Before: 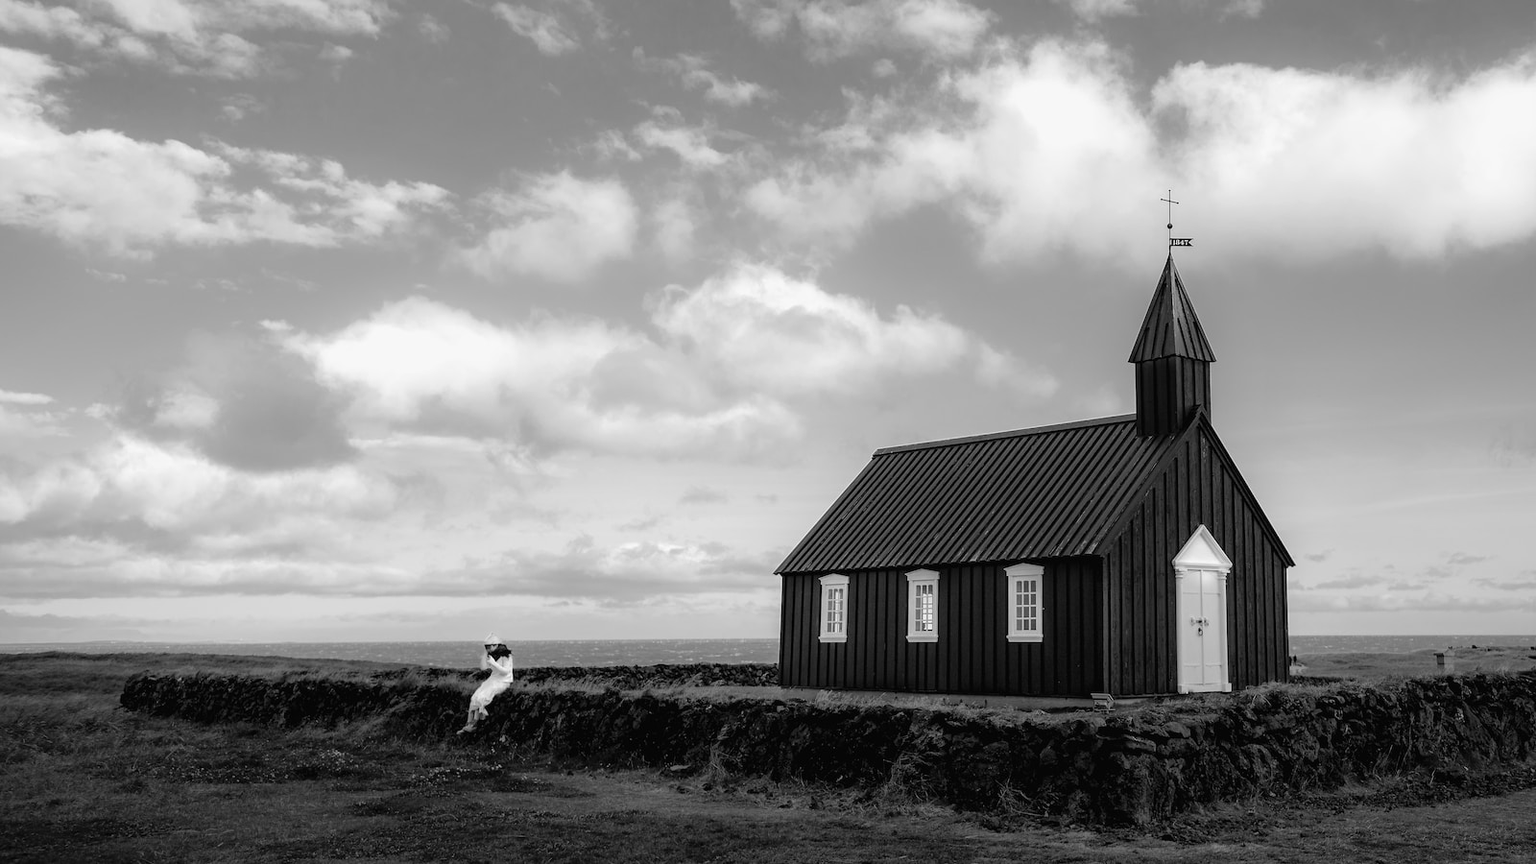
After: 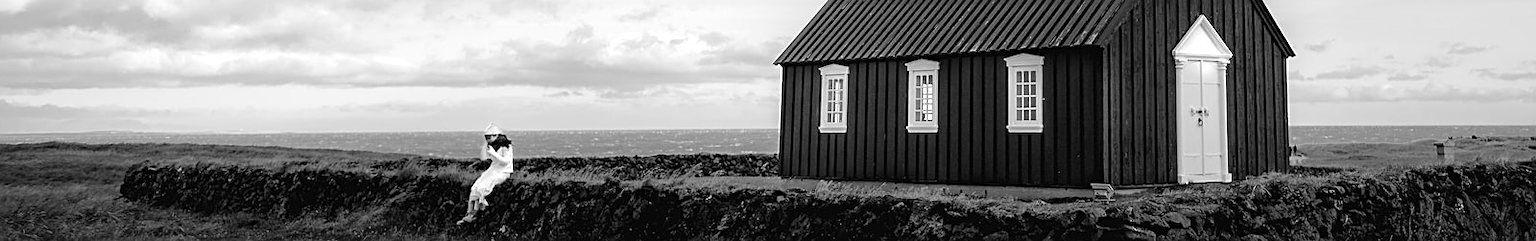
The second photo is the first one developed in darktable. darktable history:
crop and rotate: top 59.051%, bottom 12.845%
color balance rgb: perceptual saturation grading › global saturation 65.376%, perceptual saturation grading › highlights 59.563%, perceptual saturation grading › mid-tones 49.857%, perceptual saturation grading › shadows 50.151%, perceptual brilliance grading › global brilliance 9.386%, perceptual brilliance grading › shadows 15.035%, global vibrance 20%
sharpen: on, module defaults
